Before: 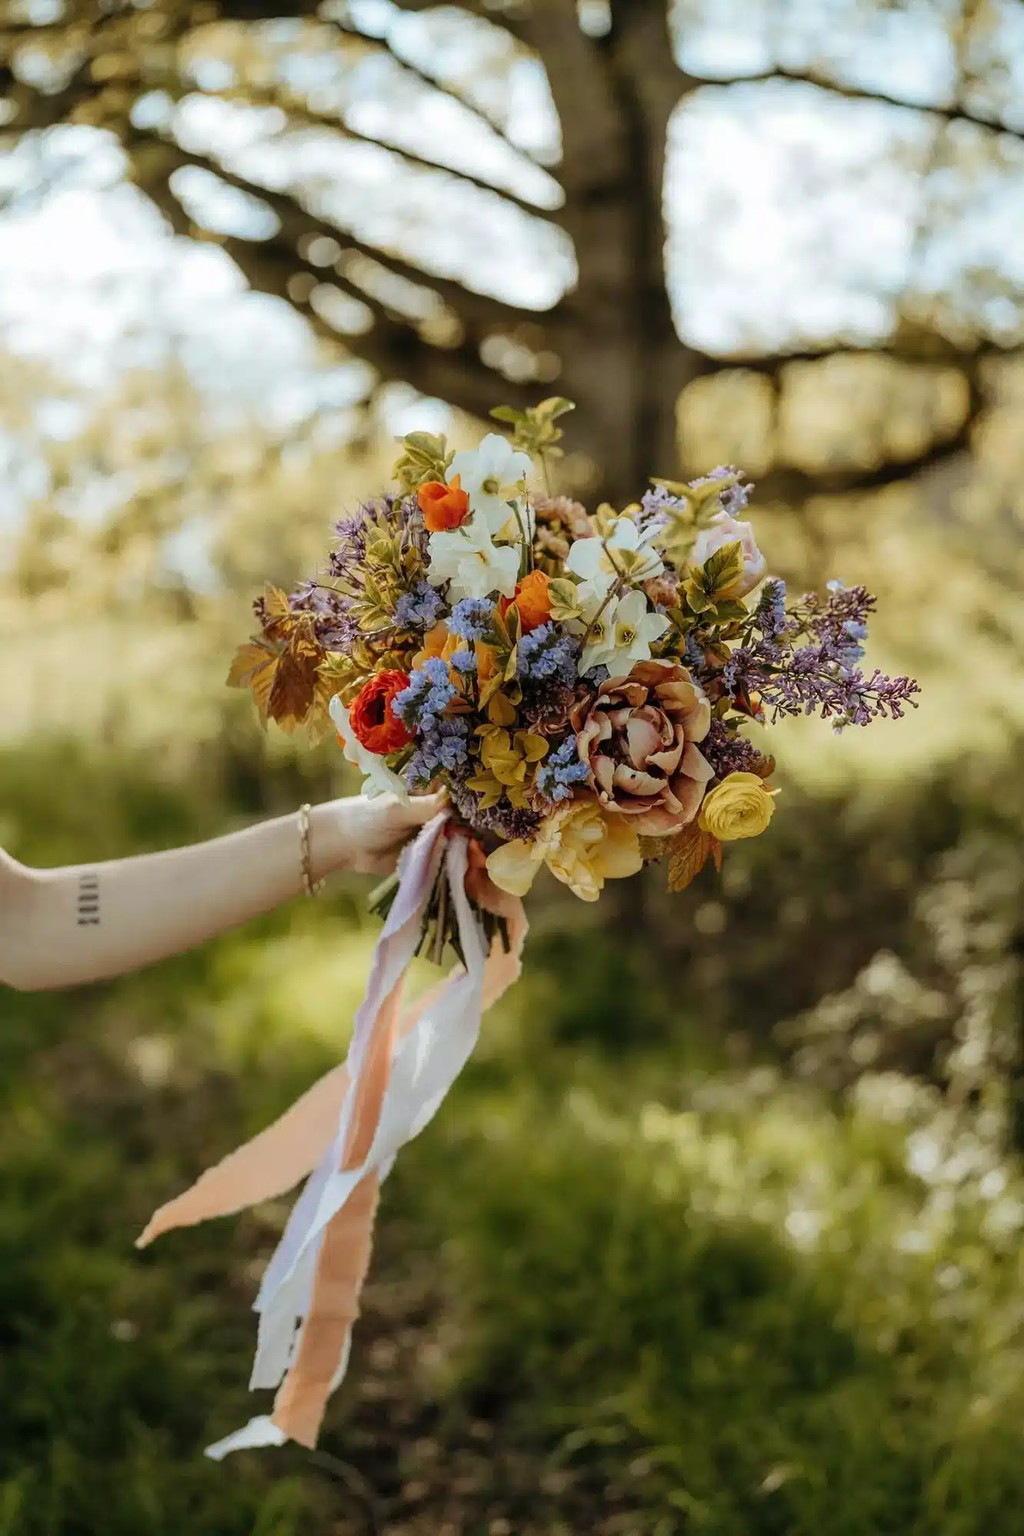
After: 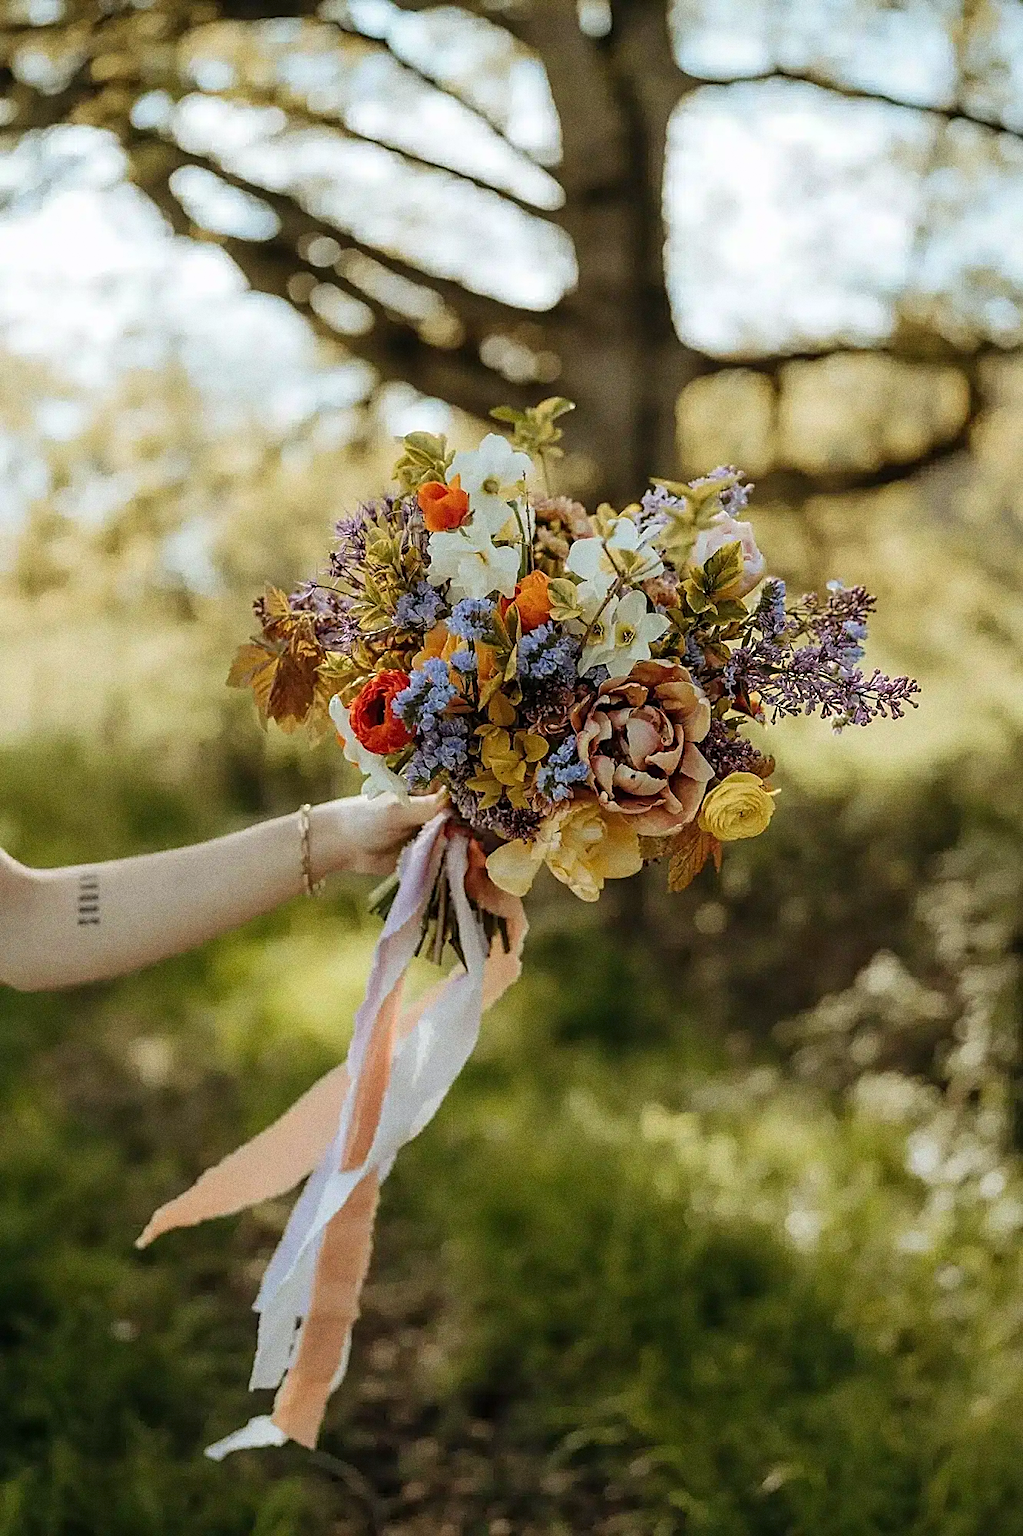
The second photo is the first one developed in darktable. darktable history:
grain: coarseness 0.09 ISO, strength 40%
sharpen: amount 0.75
